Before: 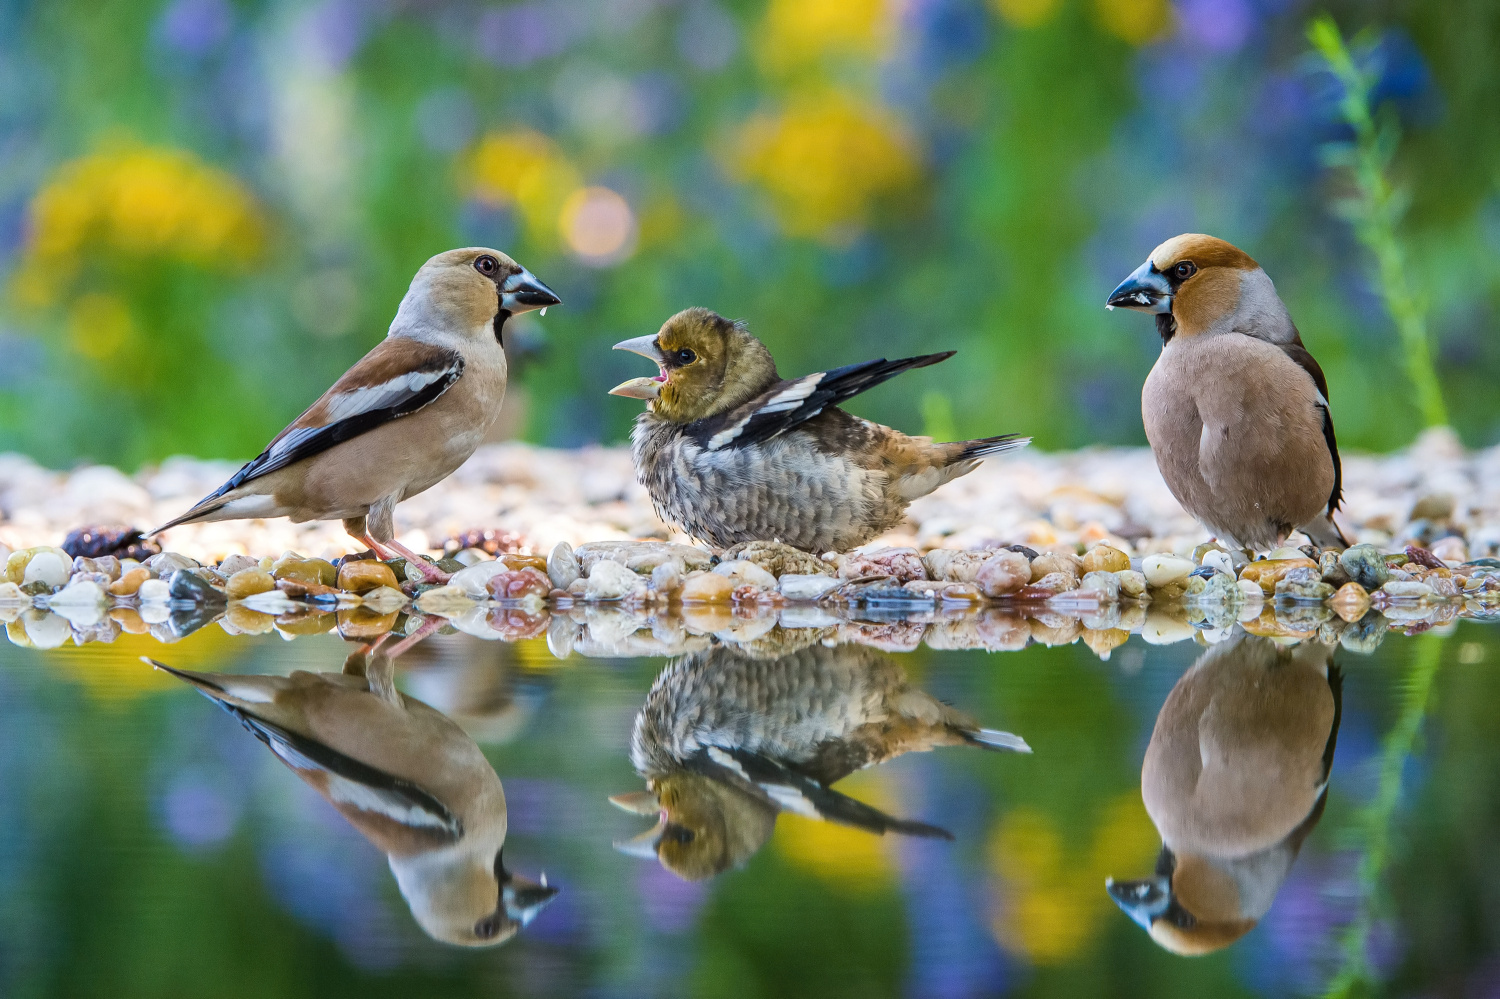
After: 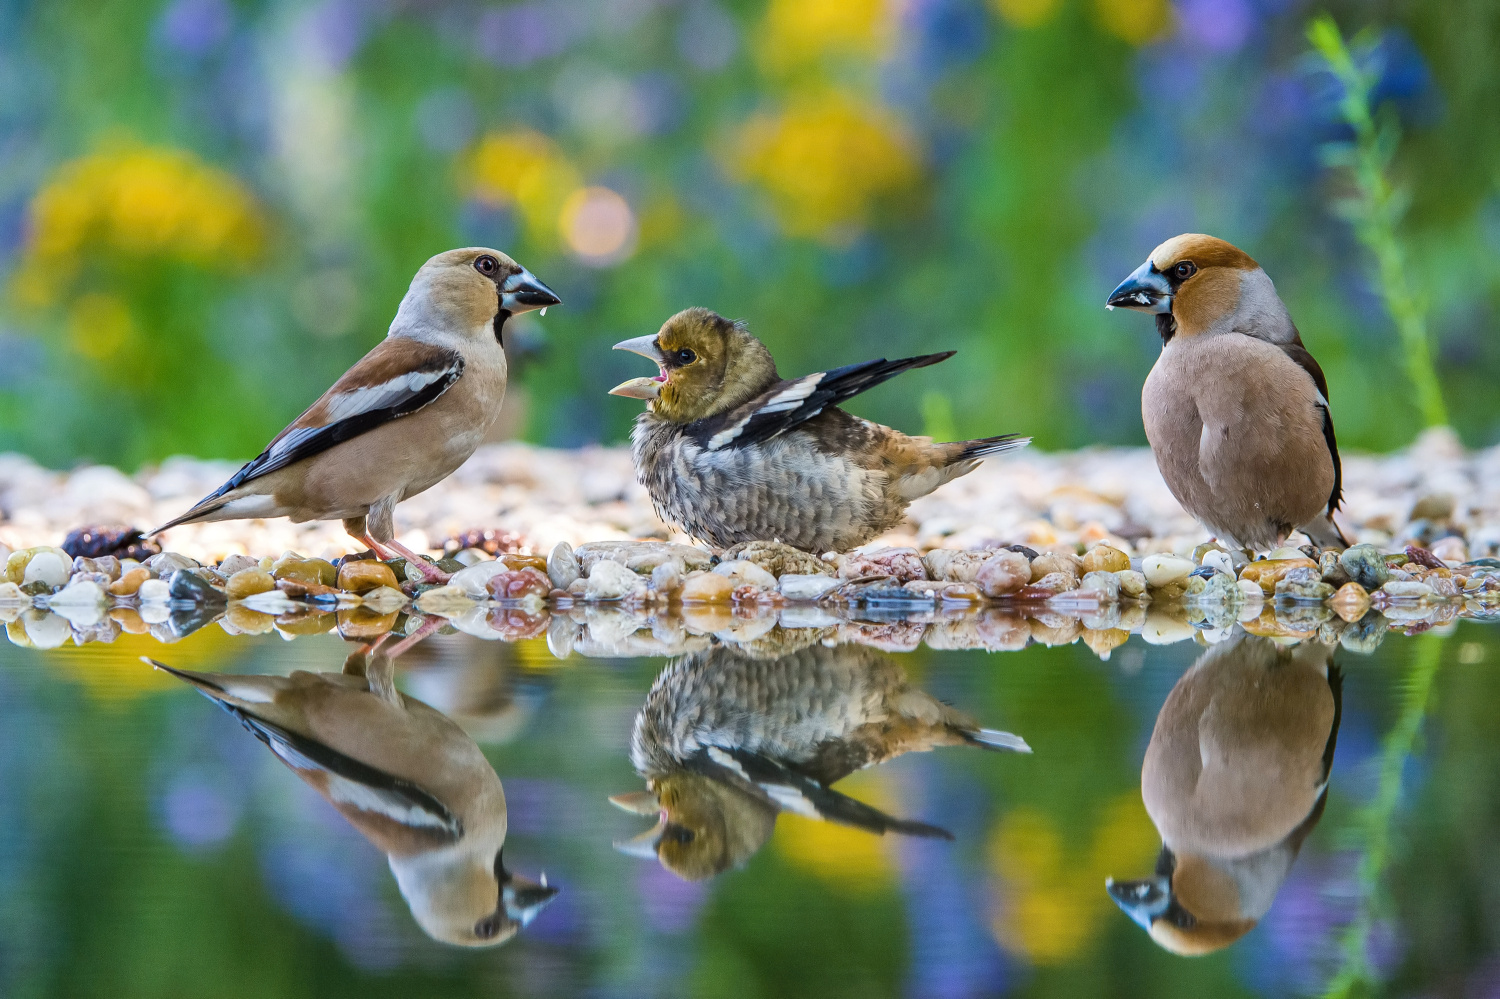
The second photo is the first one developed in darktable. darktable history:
shadows and highlights: shadows 58.81, soften with gaussian
